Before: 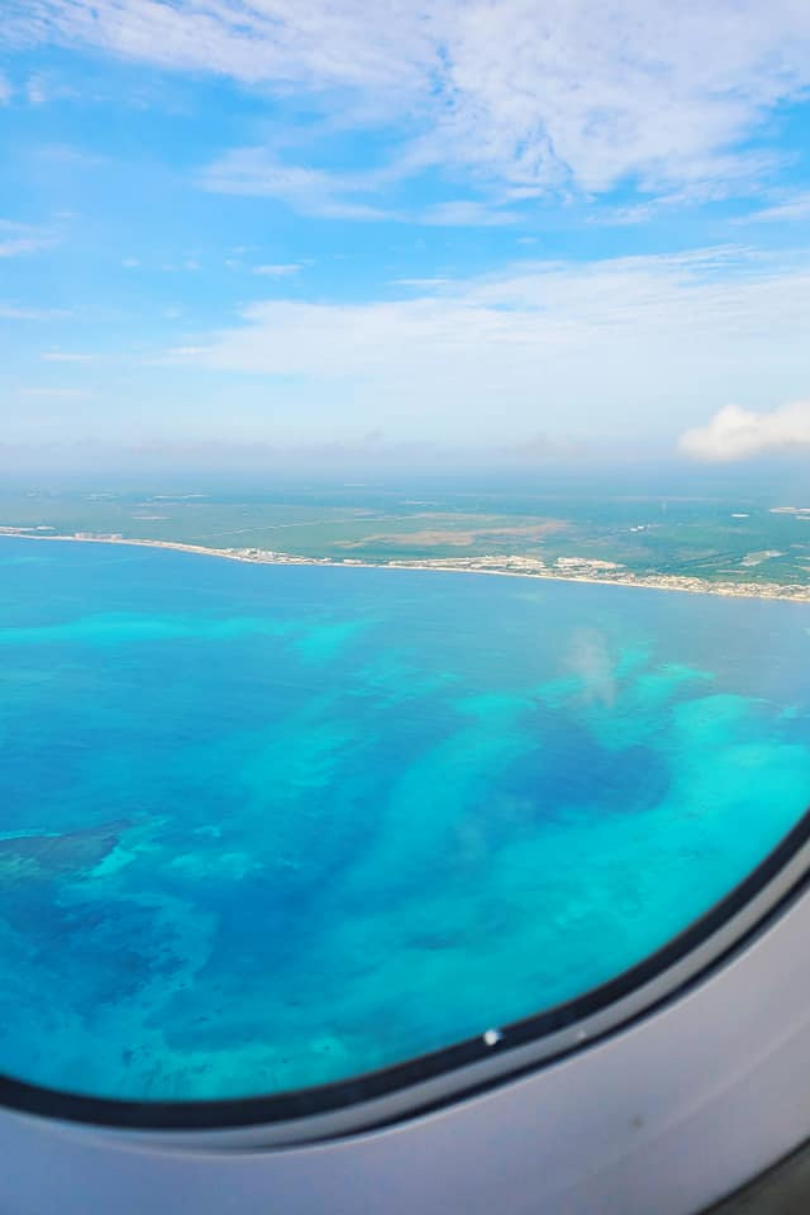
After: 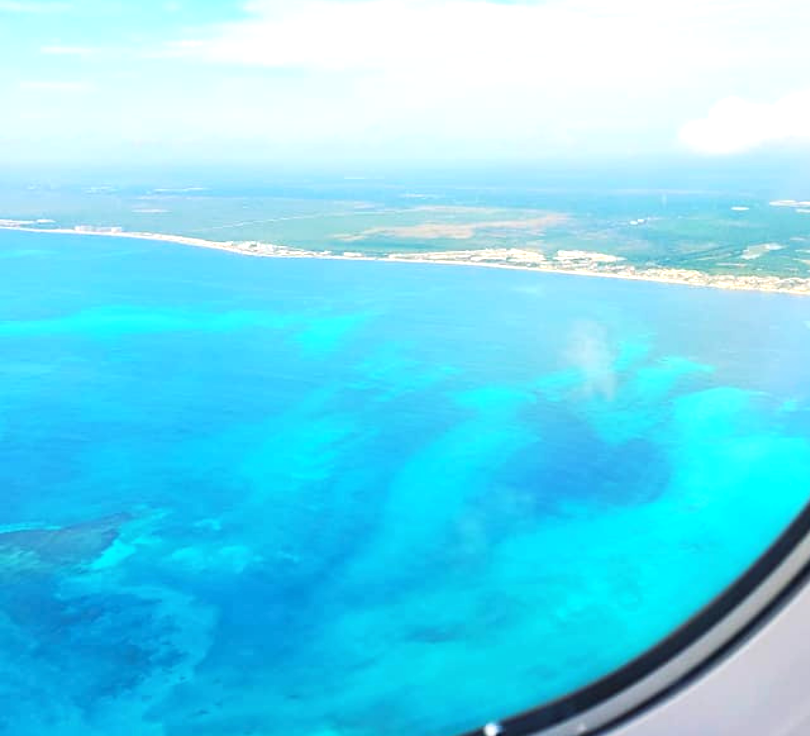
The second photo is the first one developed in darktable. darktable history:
crop and rotate: top 25.386%, bottom 14.004%
exposure: exposure 0.647 EV, compensate highlight preservation false
contrast brightness saturation: contrast 0.096, brightness 0.013, saturation 0.018
